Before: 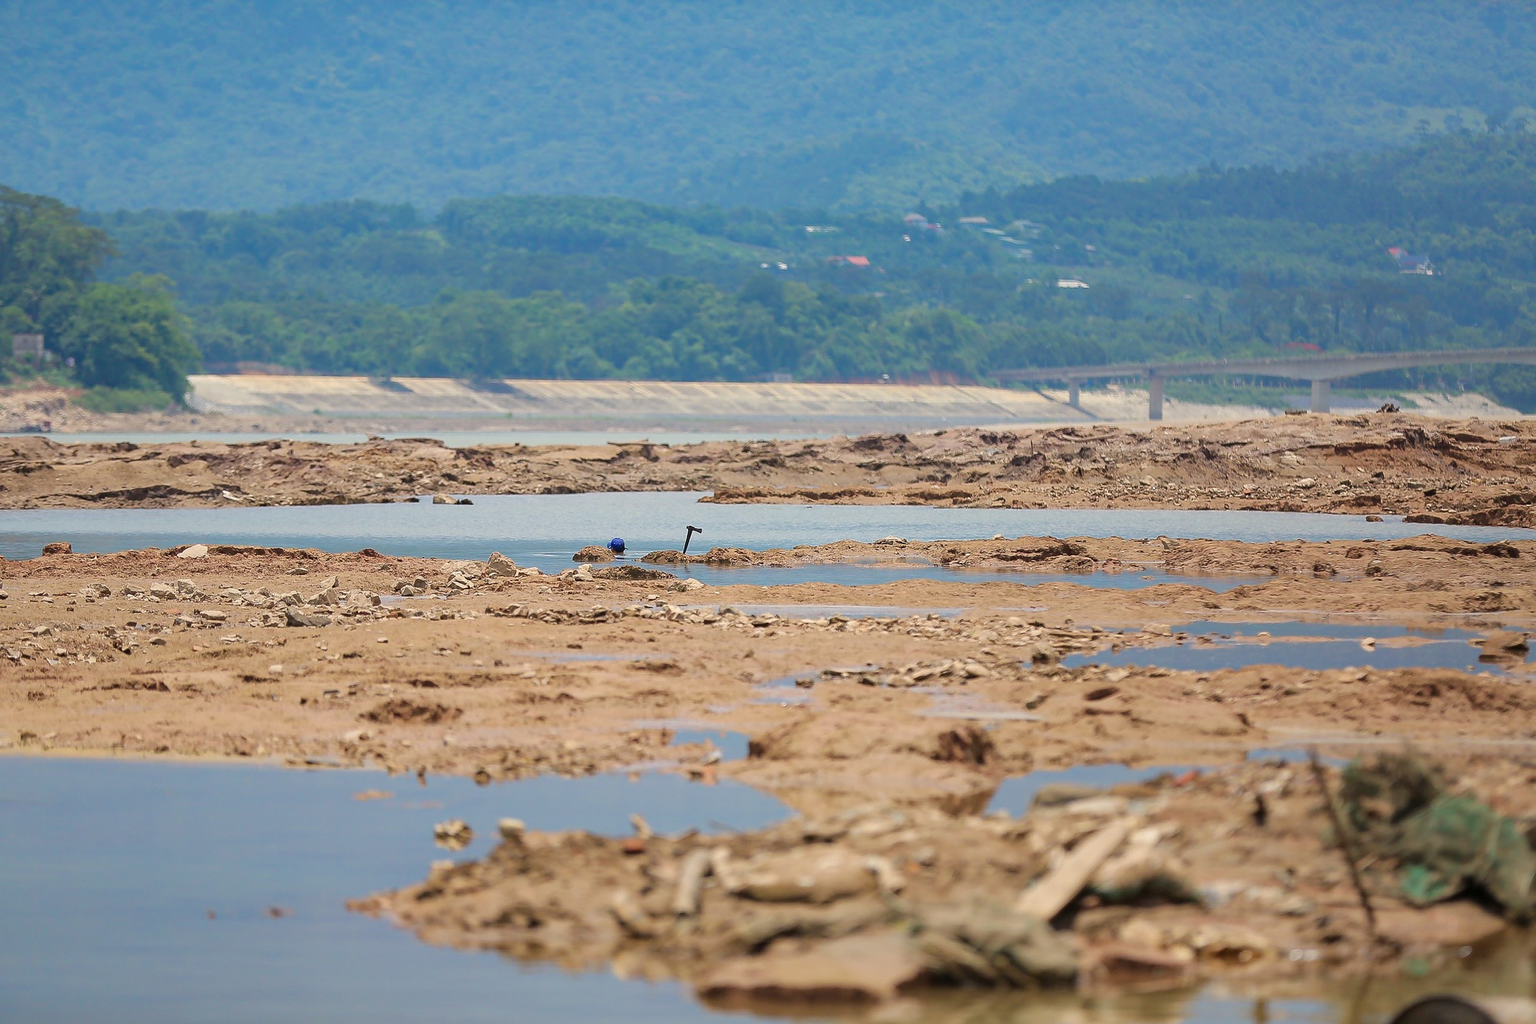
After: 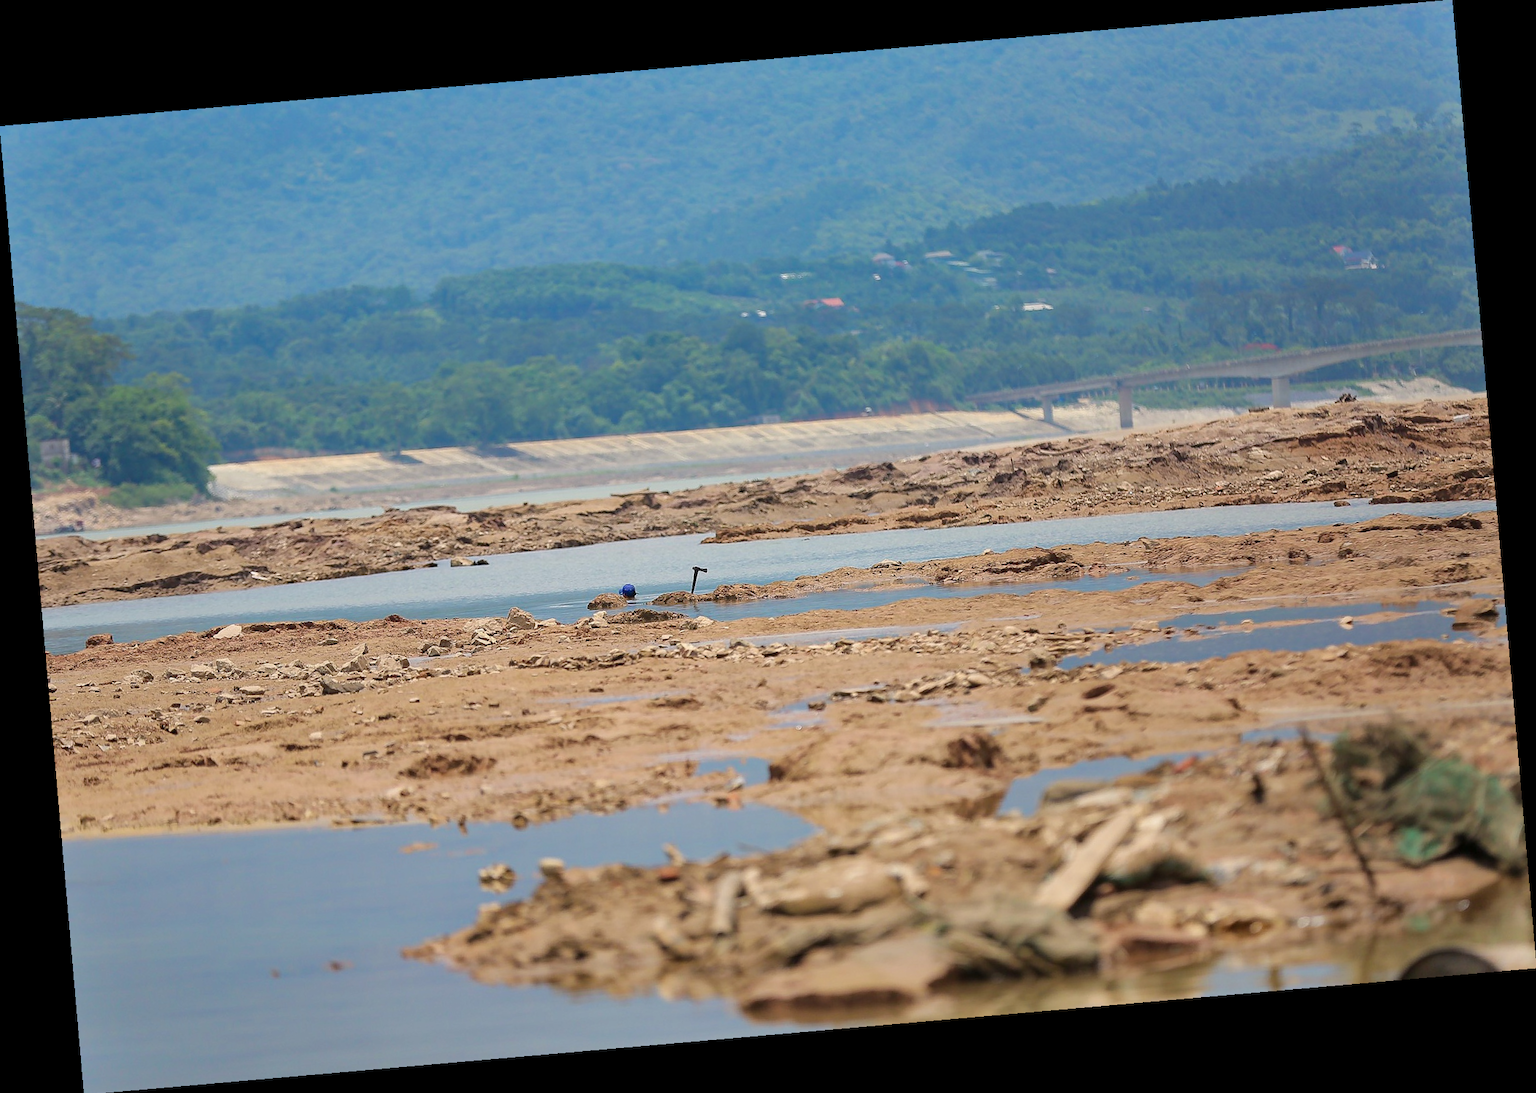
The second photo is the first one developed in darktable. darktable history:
tone equalizer: on, module defaults
rotate and perspective: rotation -4.98°, automatic cropping off
shadows and highlights: shadows 32, highlights -32, soften with gaussian
